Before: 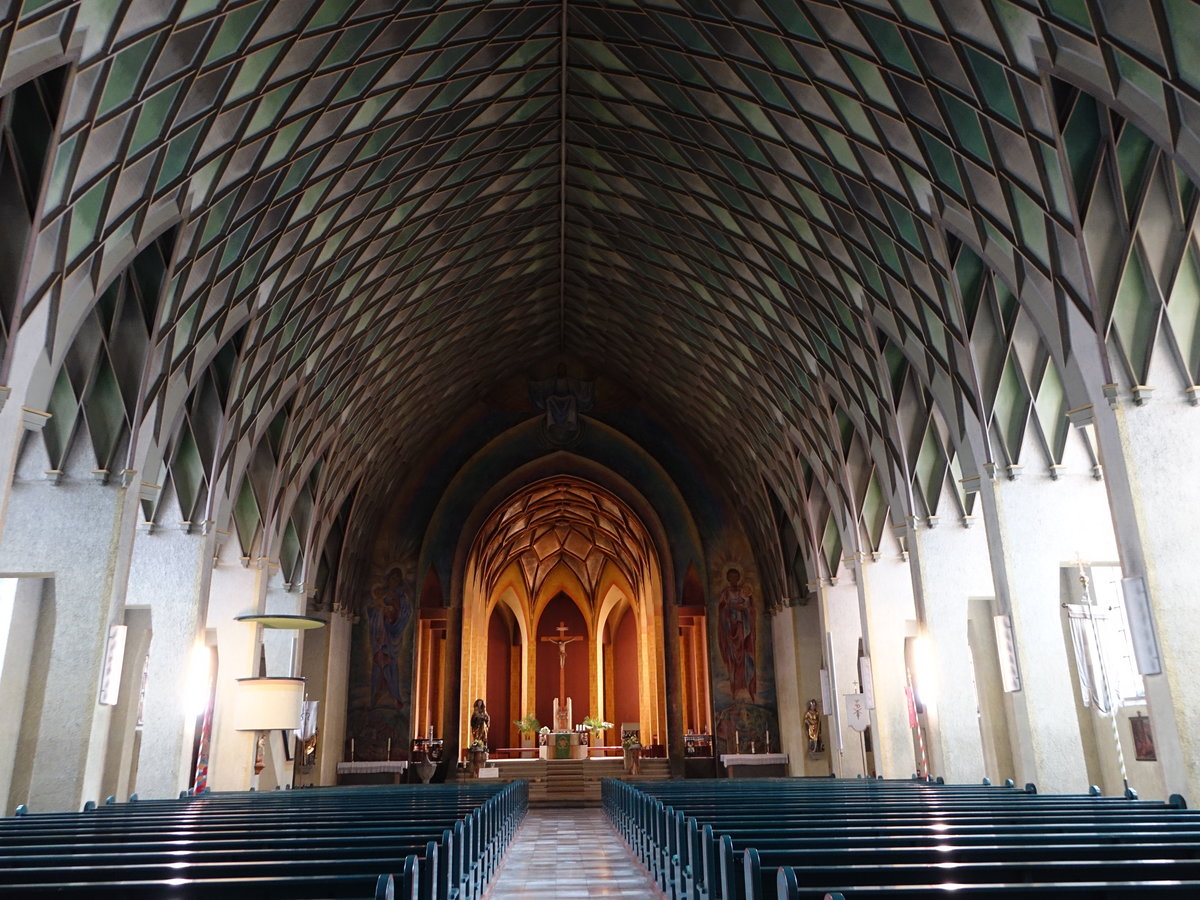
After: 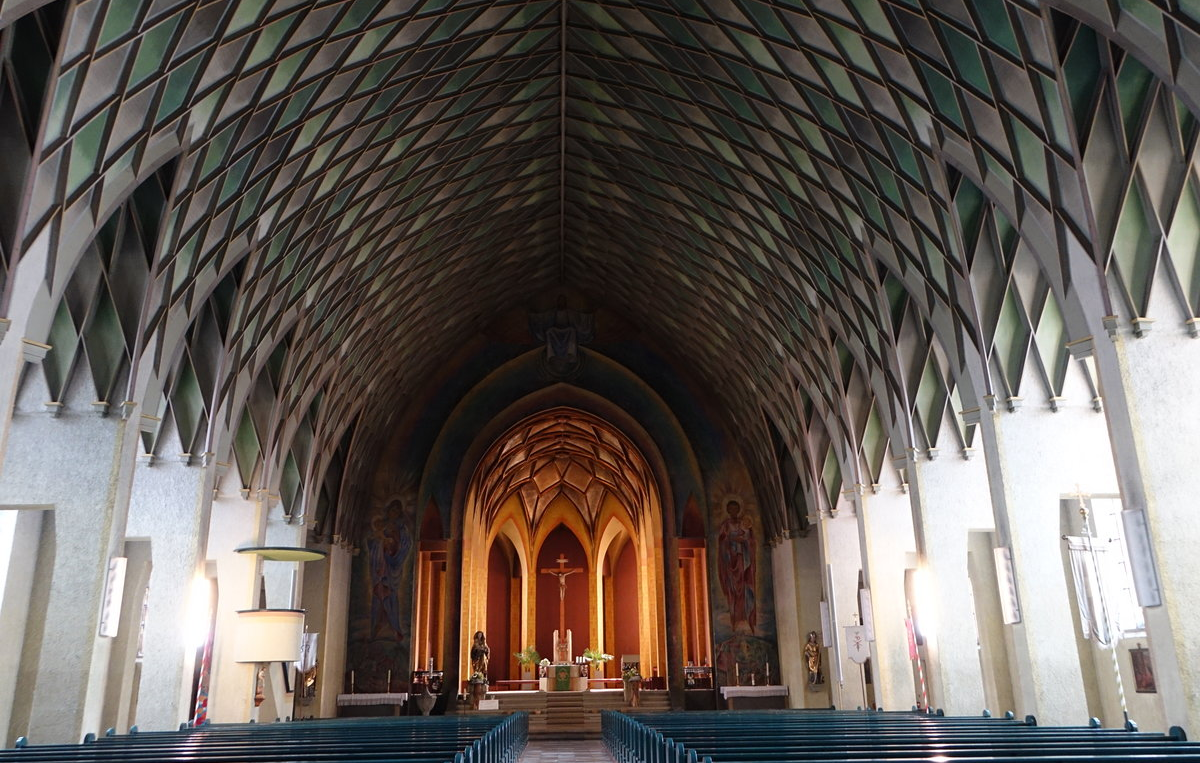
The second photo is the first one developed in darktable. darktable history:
crop: top 7.591%, bottom 7.541%
